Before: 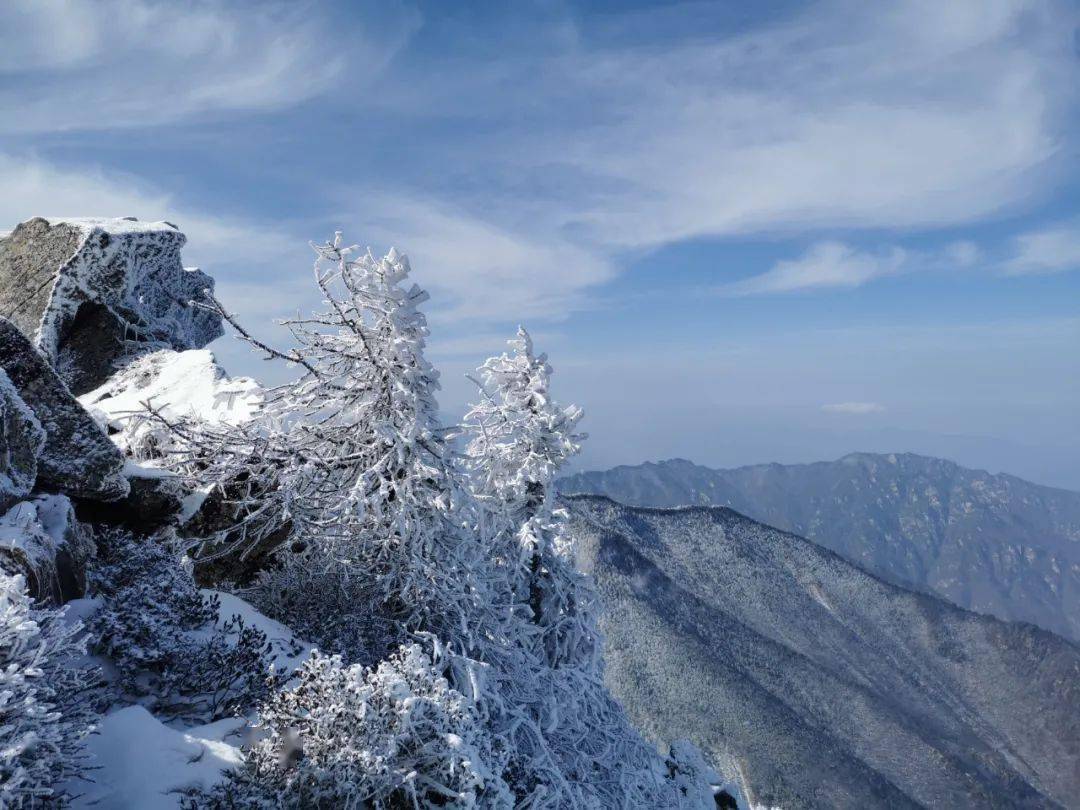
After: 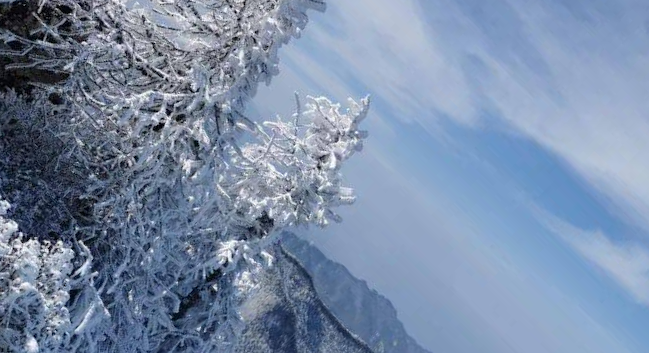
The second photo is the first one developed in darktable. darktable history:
crop and rotate: angle -44.36°, top 16.428%, right 0.931%, bottom 11.699%
